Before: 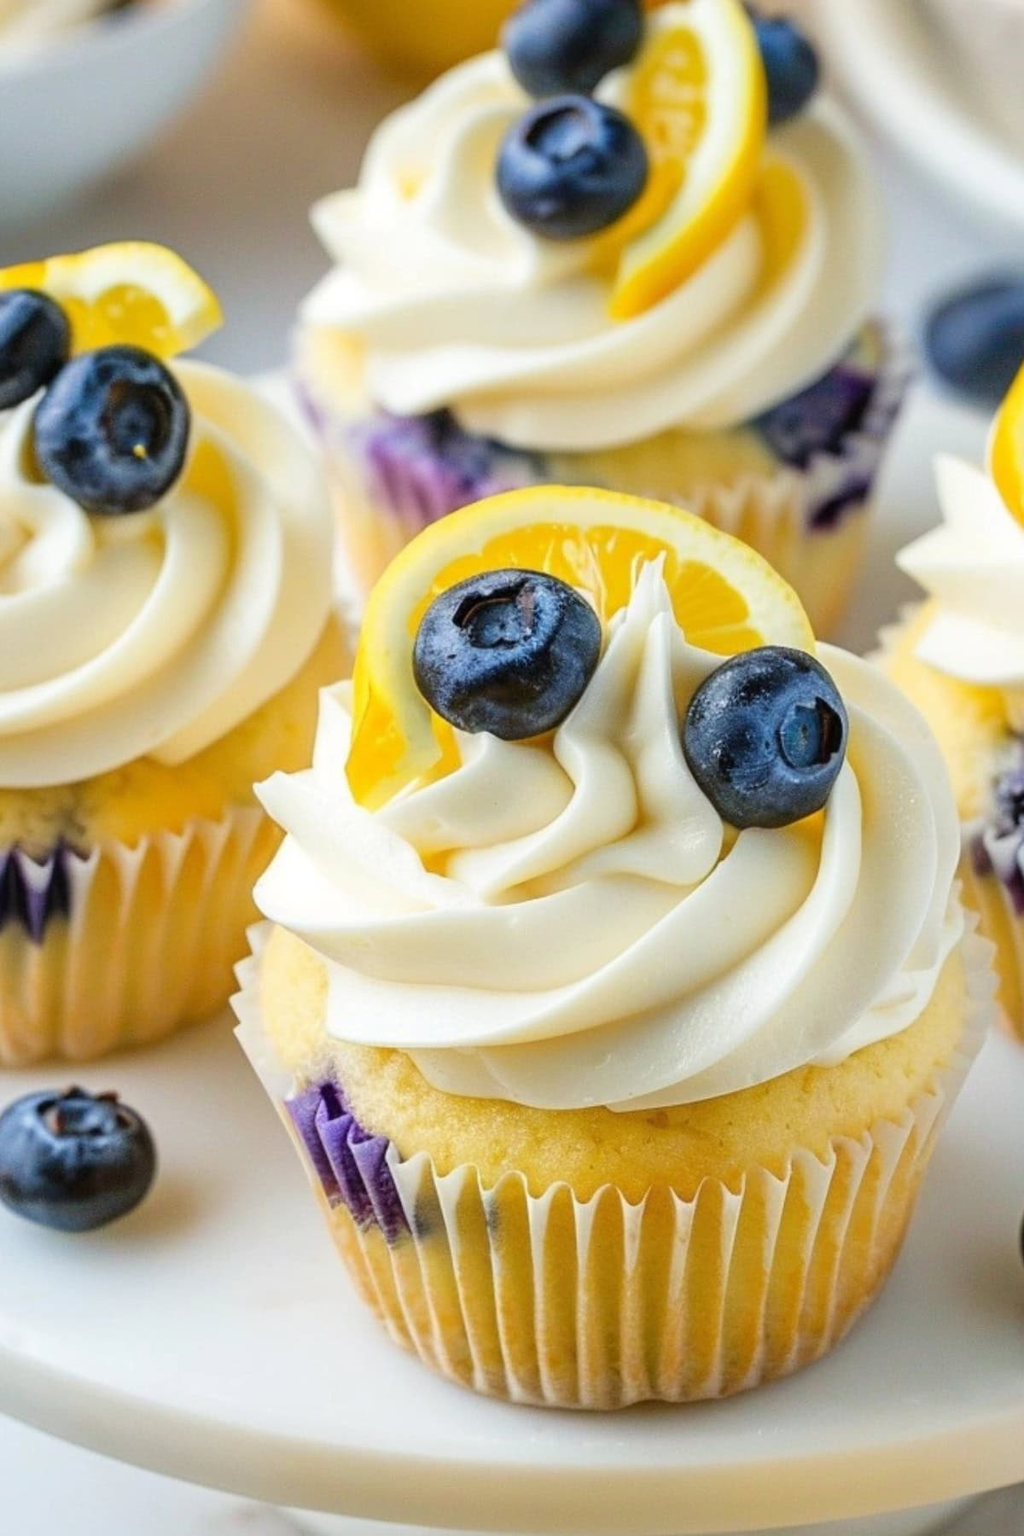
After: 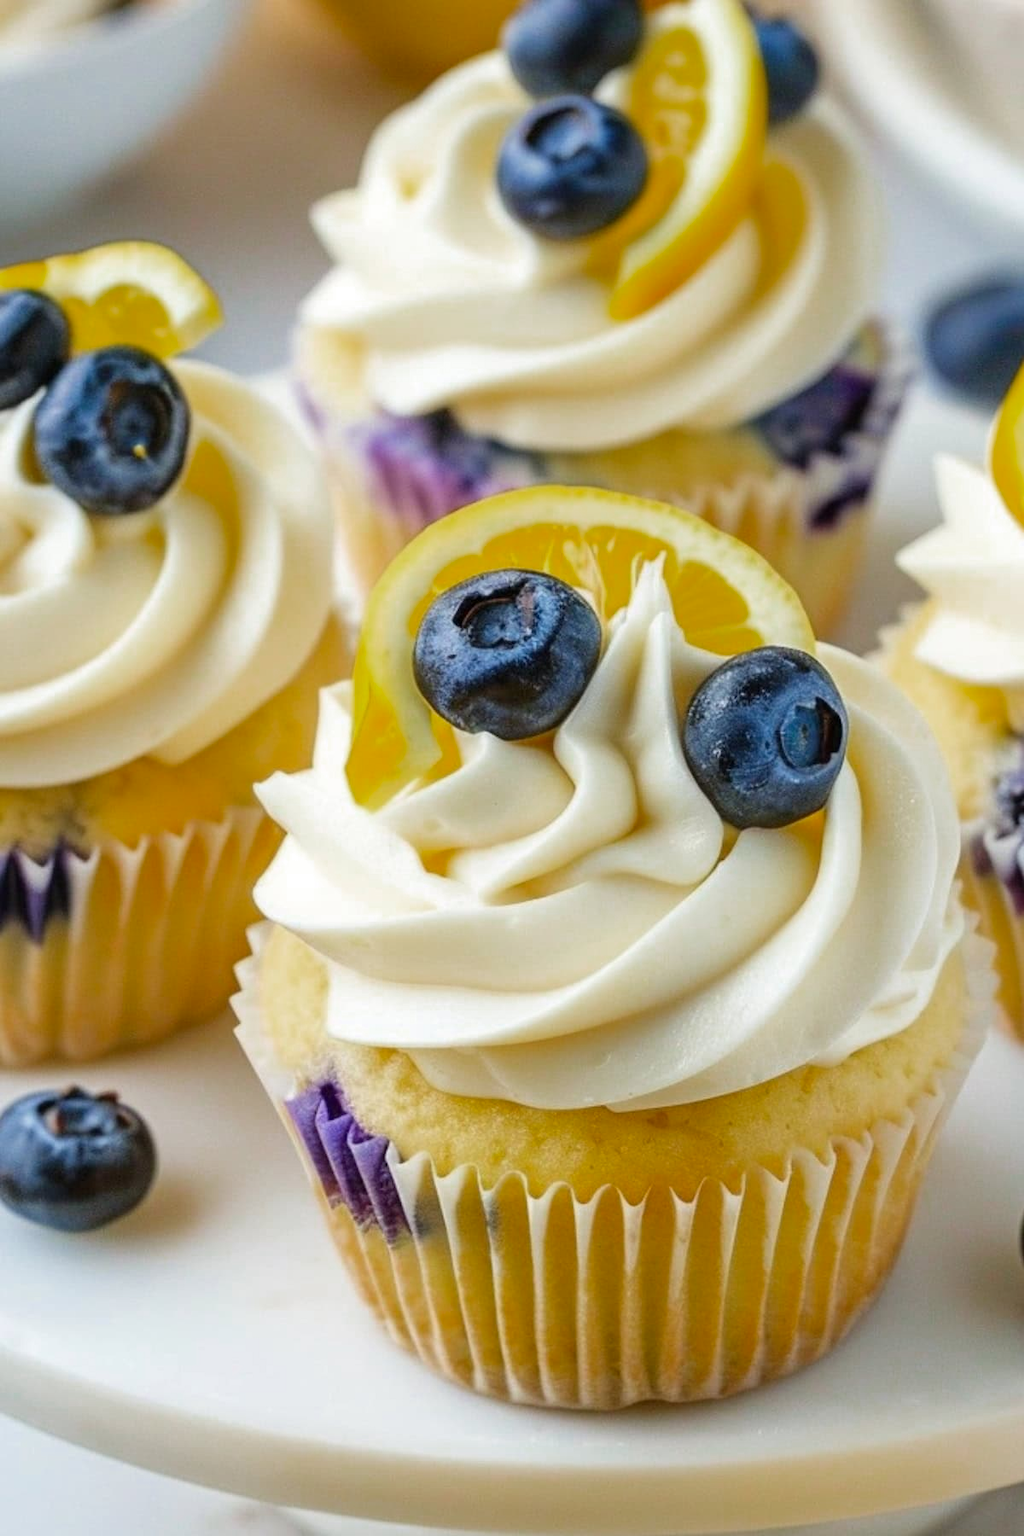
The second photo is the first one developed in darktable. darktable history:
color zones: curves: ch0 [(0, 0.444) (0.143, 0.442) (0.286, 0.441) (0.429, 0.441) (0.571, 0.441) (0.714, 0.441) (0.857, 0.442) (1, 0.444)], mix 27.71%
